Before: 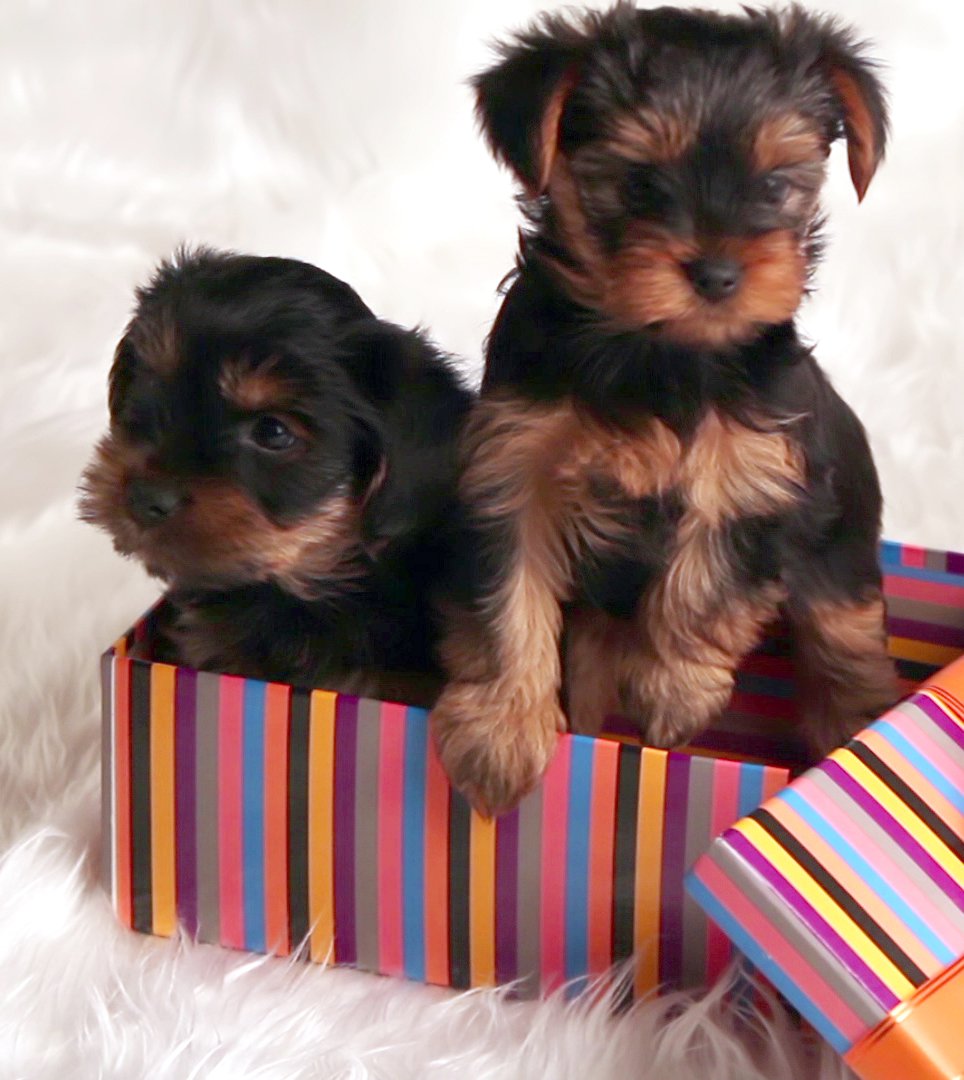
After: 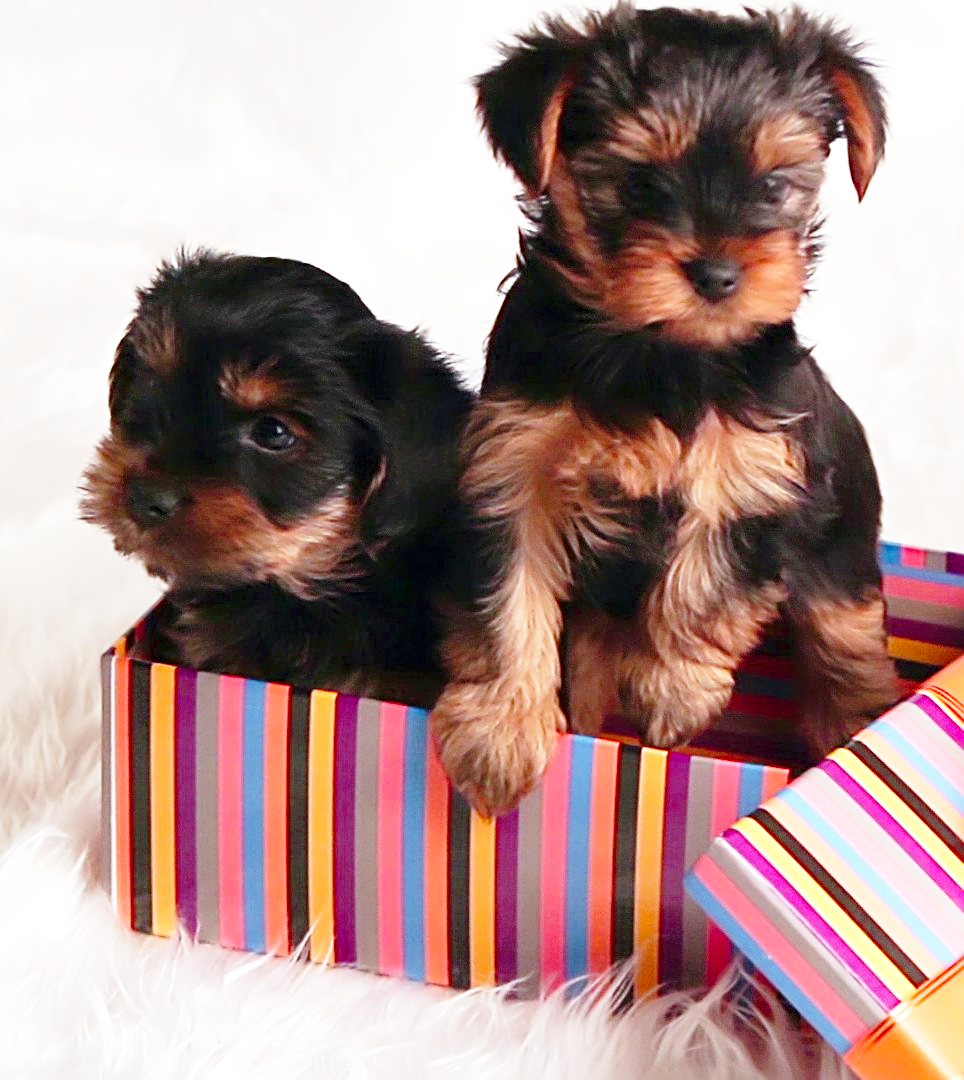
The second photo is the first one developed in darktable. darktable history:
sharpen: radius 3.078
base curve: curves: ch0 [(0, 0) (0.028, 0.03) (0.121, 0.232) (0.46, 0.748) (0.859, 0.968) (1, 1)], preserve colors none
